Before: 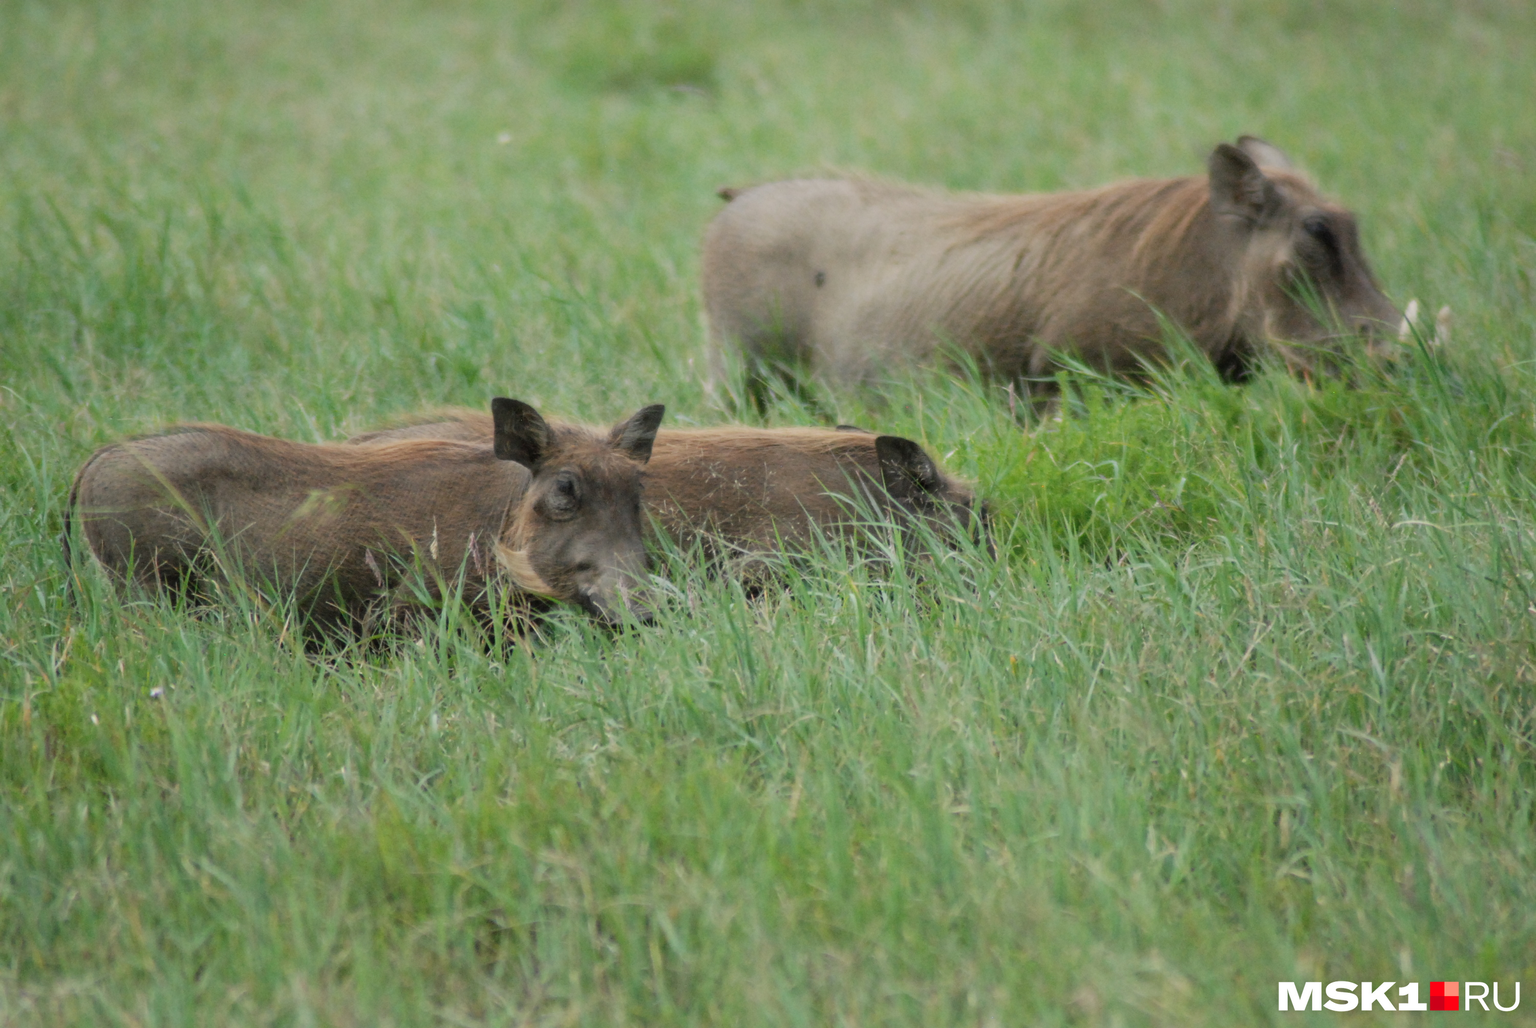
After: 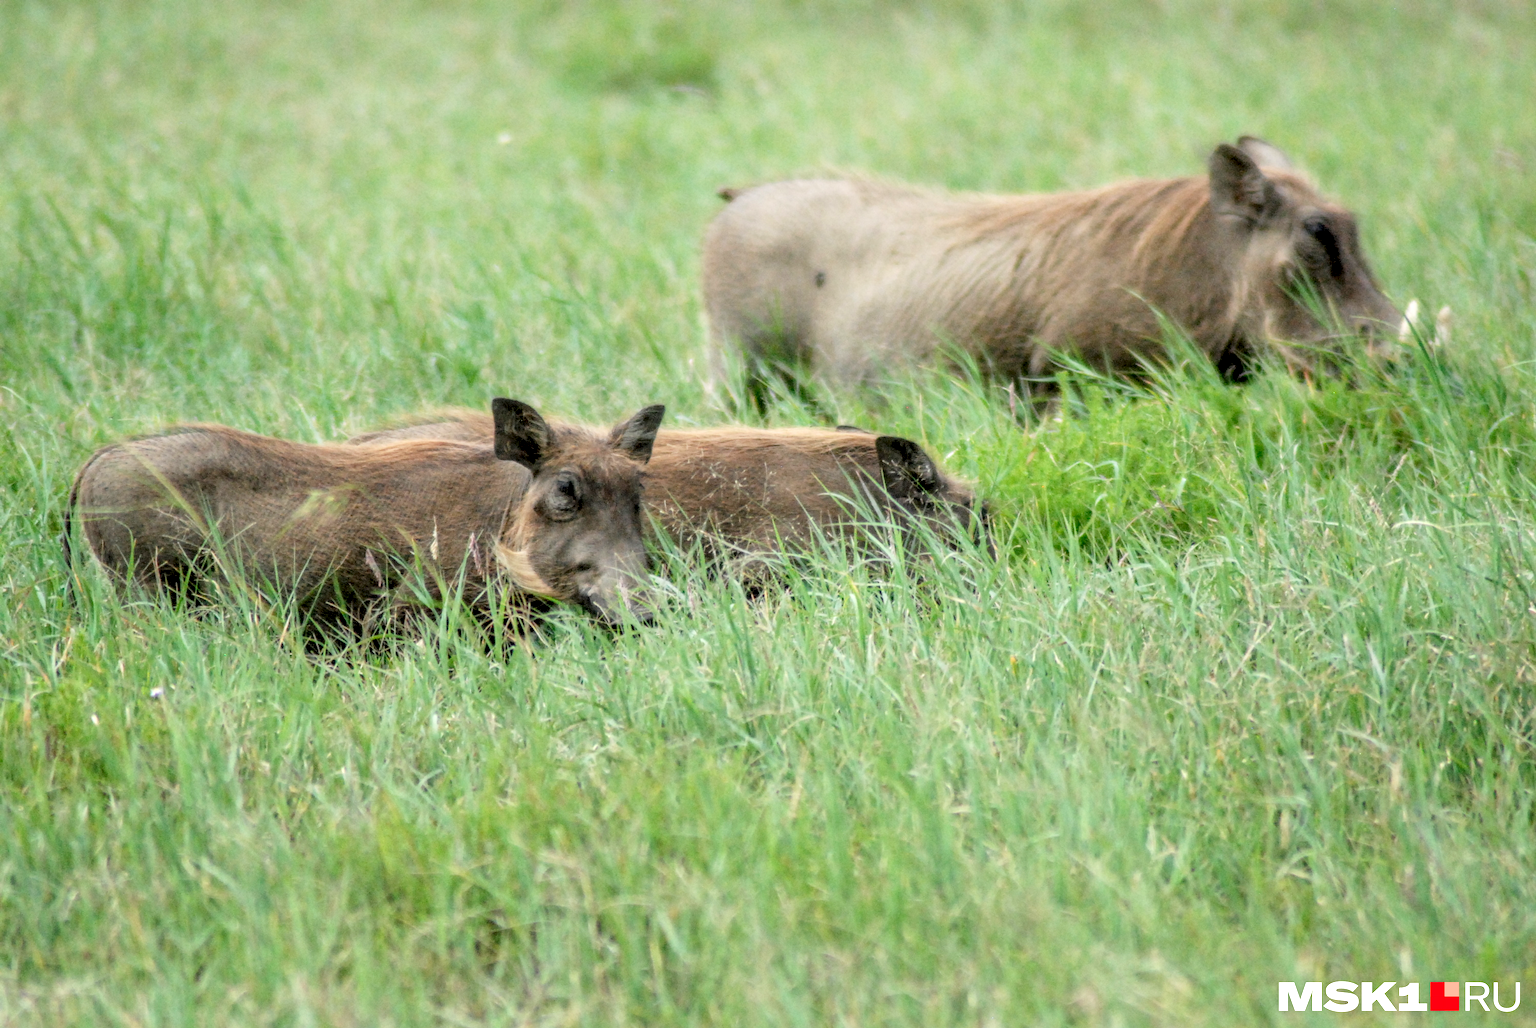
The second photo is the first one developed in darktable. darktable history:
levels: black 0.019%, levels [0.072, 0.414, 0.976]
exposure: exposure -0.012 EV, compensate highlight preservation false
local contrast: highlights 3%, shadows 5%, detail 181%
